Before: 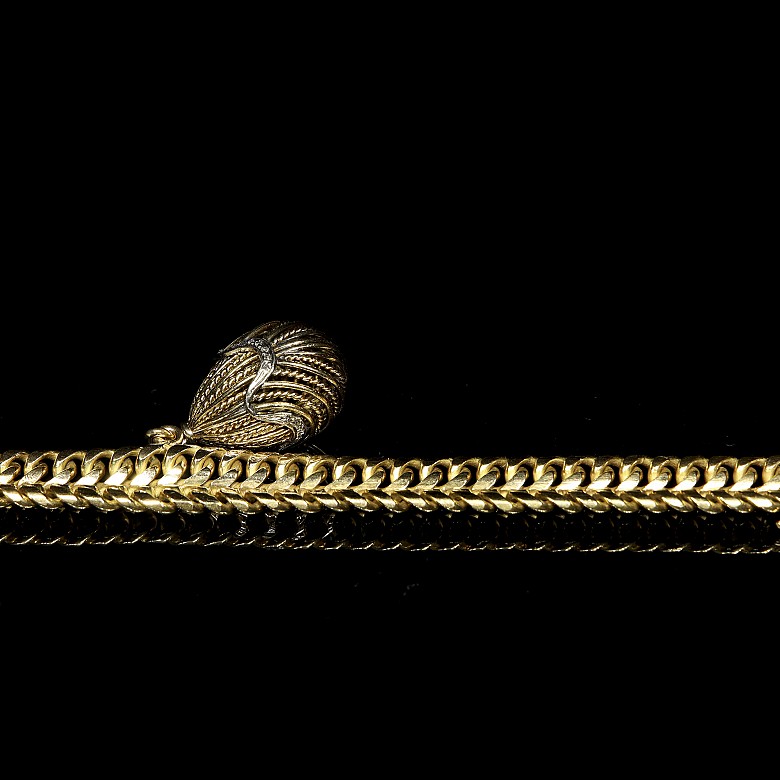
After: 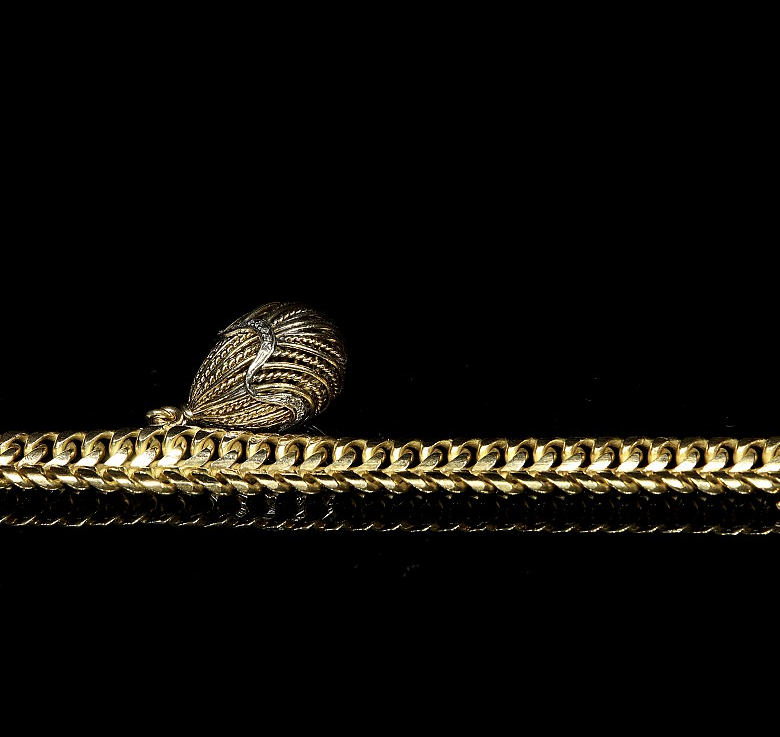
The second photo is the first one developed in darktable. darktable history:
crop and rotate: top 2.479%, bottom 3.018%
white balance: emerald 1
